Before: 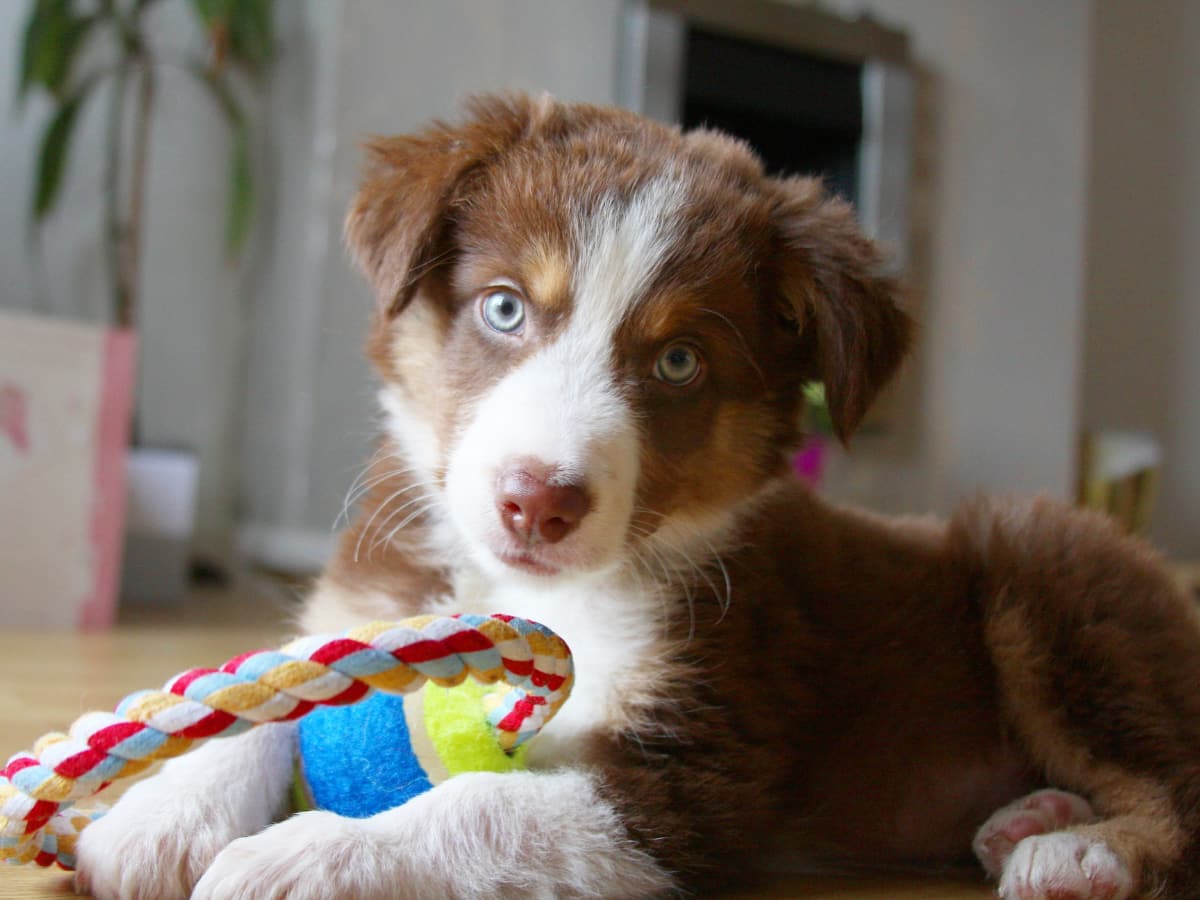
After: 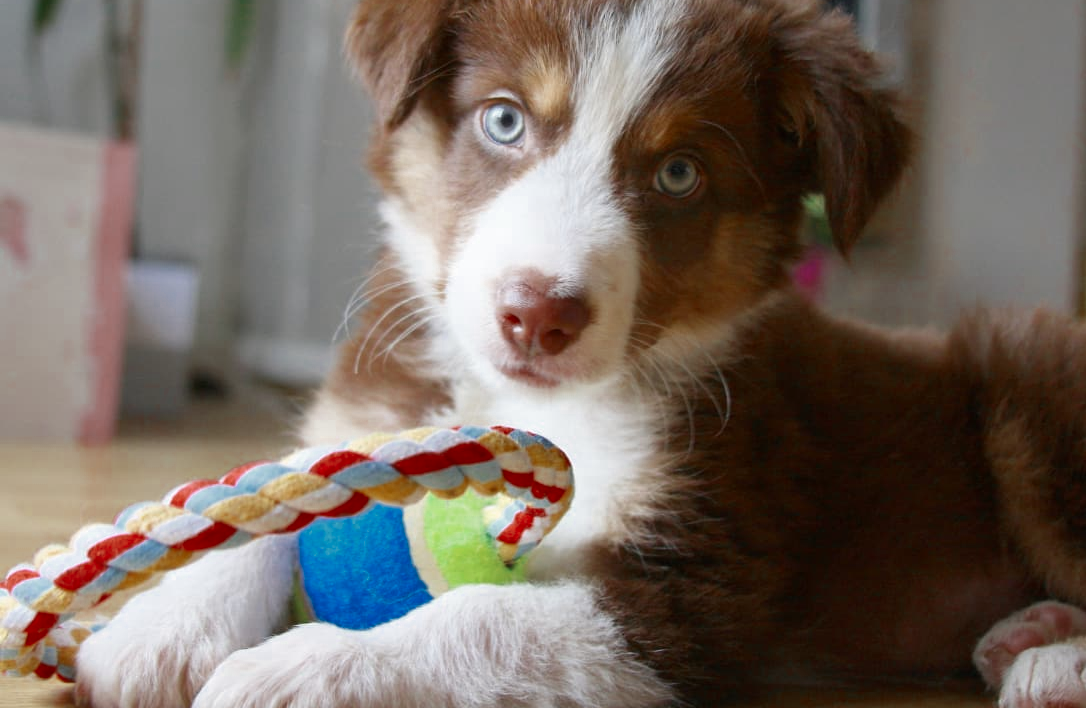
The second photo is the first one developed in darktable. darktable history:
crop: top 20.916%, right 9.437%, bottom 0.316%
color zones: curves: ch0 [(0, 0.5) (0.125, 0.4) (0.25, 0.5) (0.375, 0.4) (0.5, 0.4) (0.625, 0.35) (0.75, 0.35) (0.875, 0.5)]; ch1 [(0, 0.35) (0.125, 0.45) (0.25, 0.35) (0.375, 0.35) (0.5, 0.35) (0.625, 0.35) (0.75, 0.45) (0.875, 0.35)]; ch2 [(0, 0.6) (0.125, 0.5) (0.25, 0.5) (0.375, 0.6) (0.5, 0.6) (0.625, 0.5) (0.75, 0.5) (0.875, 0.5)]
contrast brightness saturation: saturation 0.13
